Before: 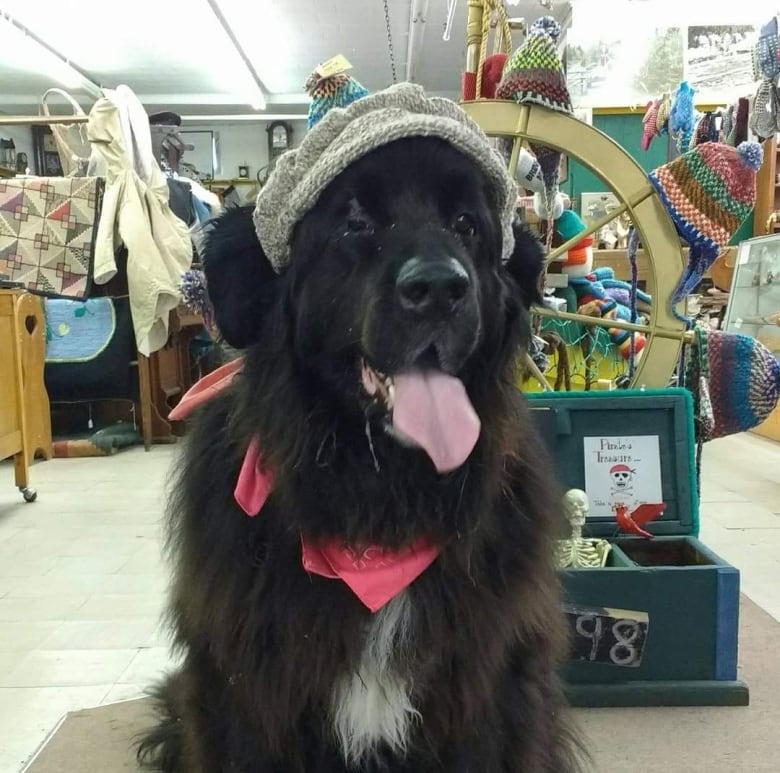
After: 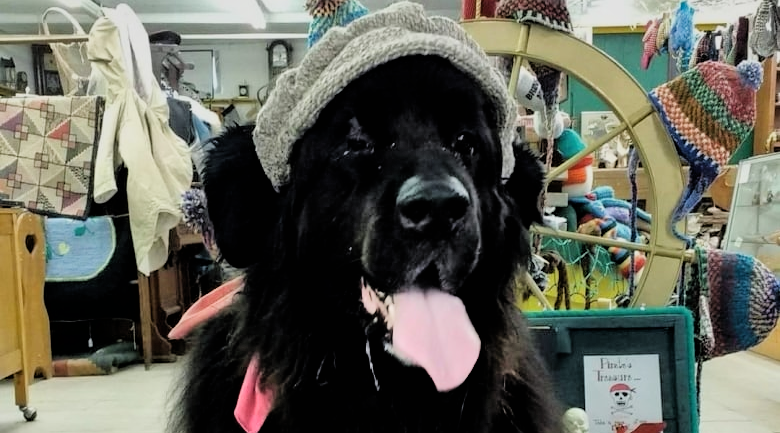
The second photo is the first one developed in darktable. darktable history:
crop and rotate: top 10.605%, bottom 33.274%
shadows and highlights: shadows 60, highlights -60.23, soften with gaussian
filmic rgb: black relative exposure -3.86 EV, white relative exposure 3.48 EV, hardness 2.63, contrast 1.103
